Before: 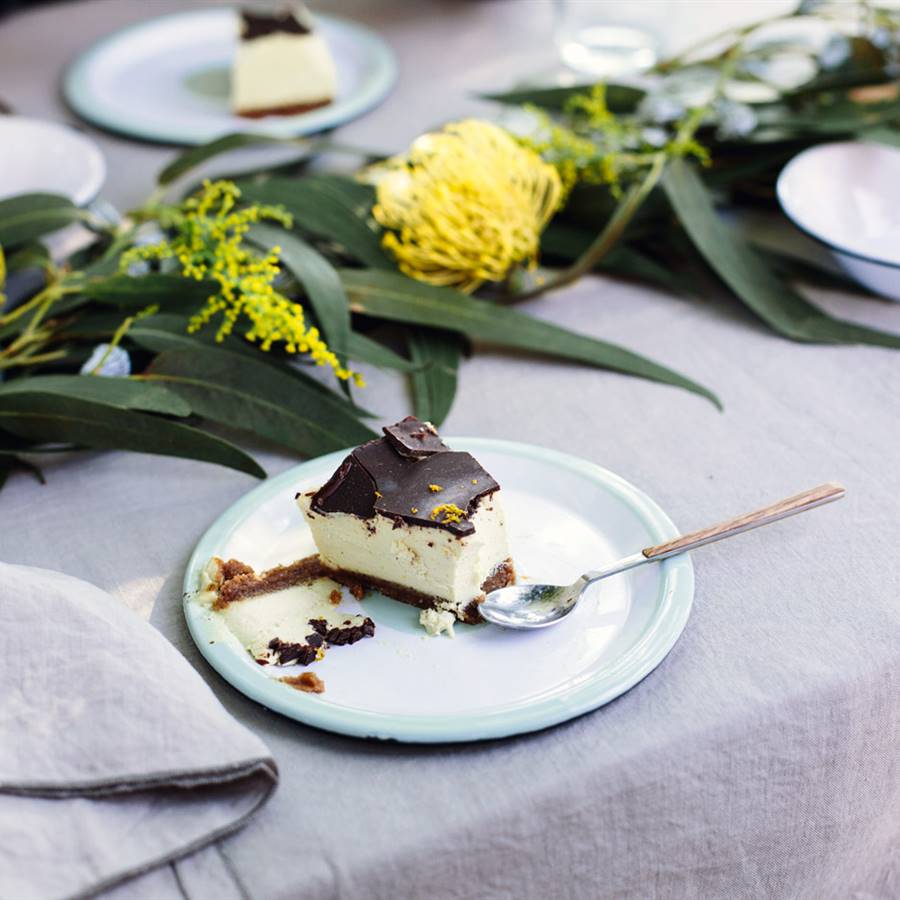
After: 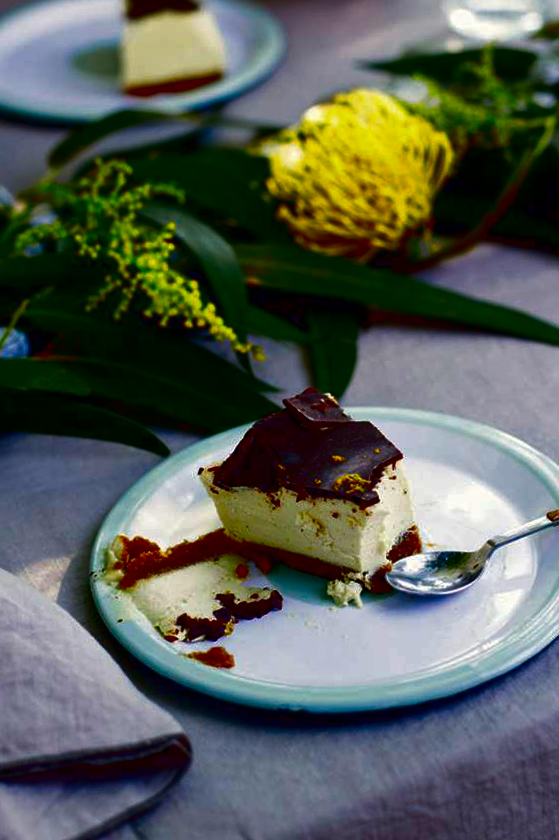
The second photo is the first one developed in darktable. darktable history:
crop: left 10.644%, right 26.528%
rotate and perspective: rotation -2°, crop left 0.022, crop right 0.978, crop top 0.049, crop bottom 0.951
contrast brightness saturation: brightness -1, saturation 1
